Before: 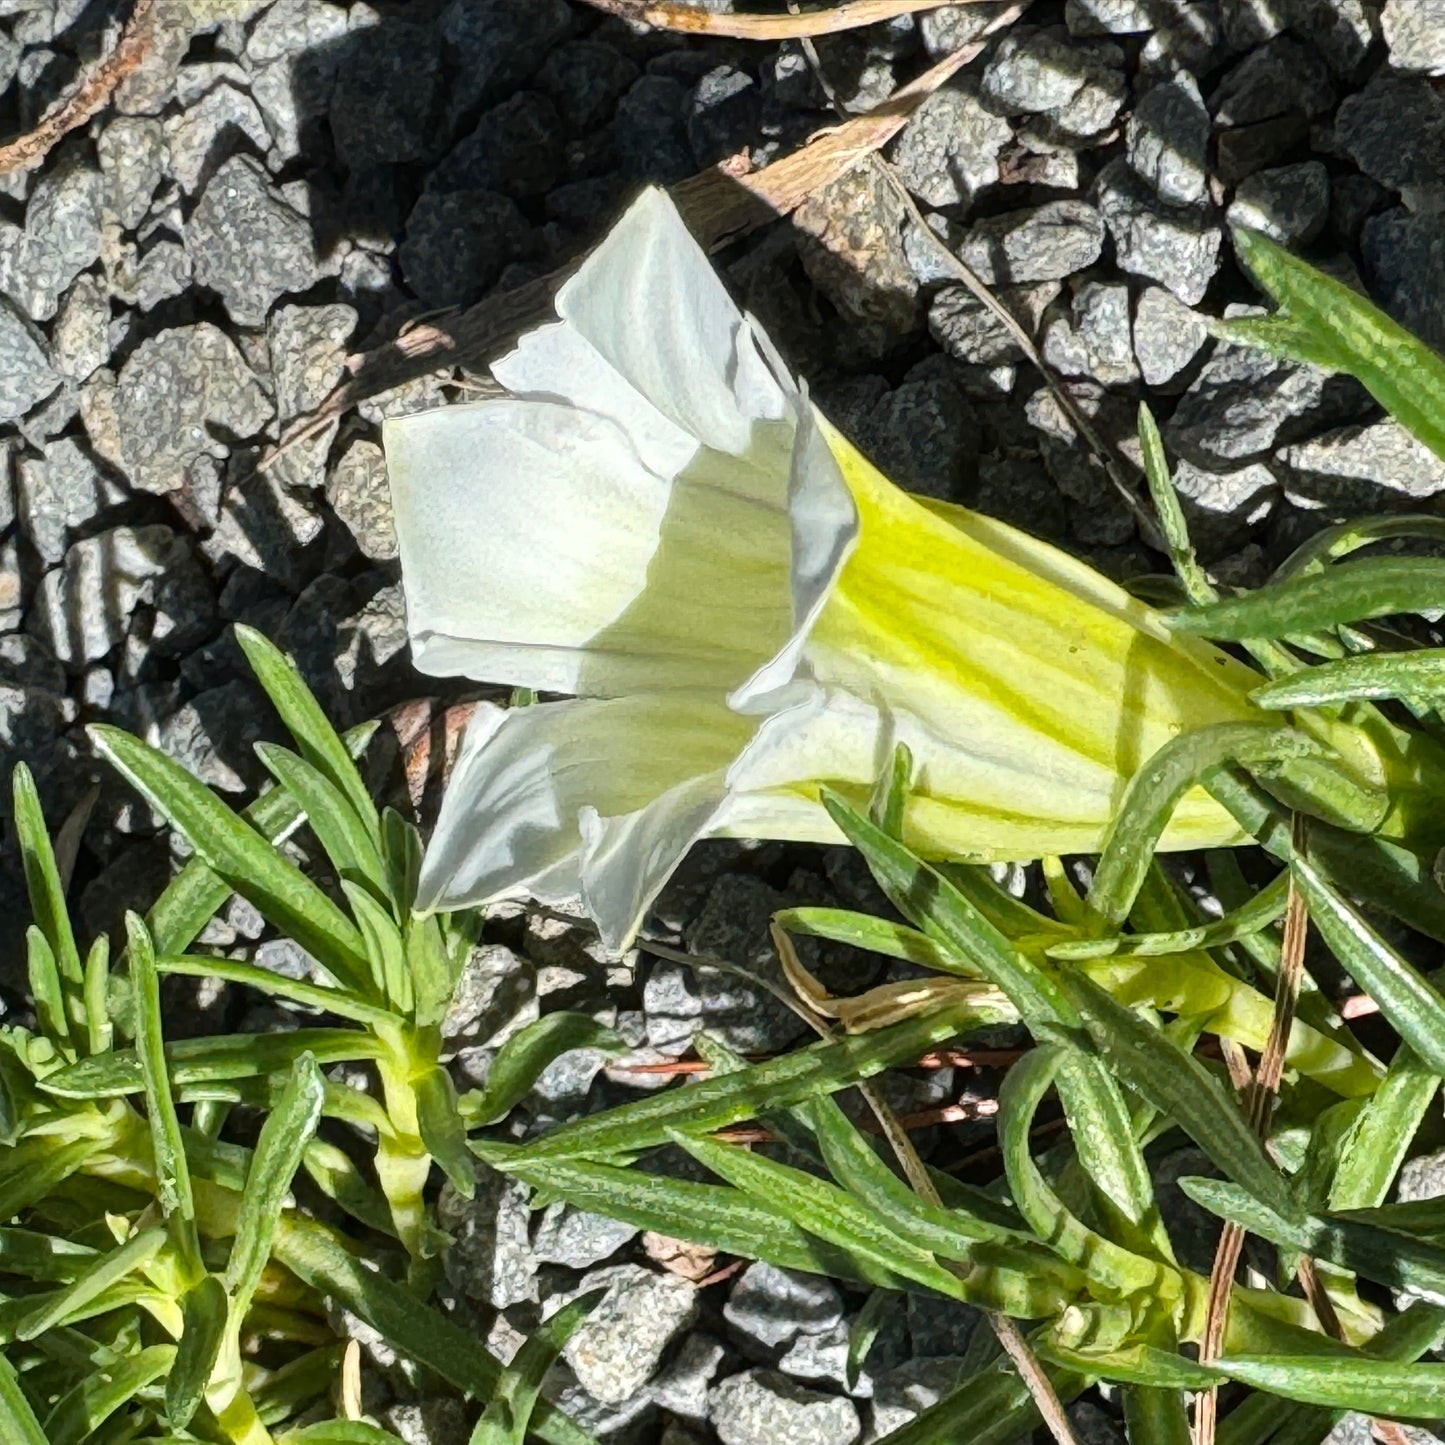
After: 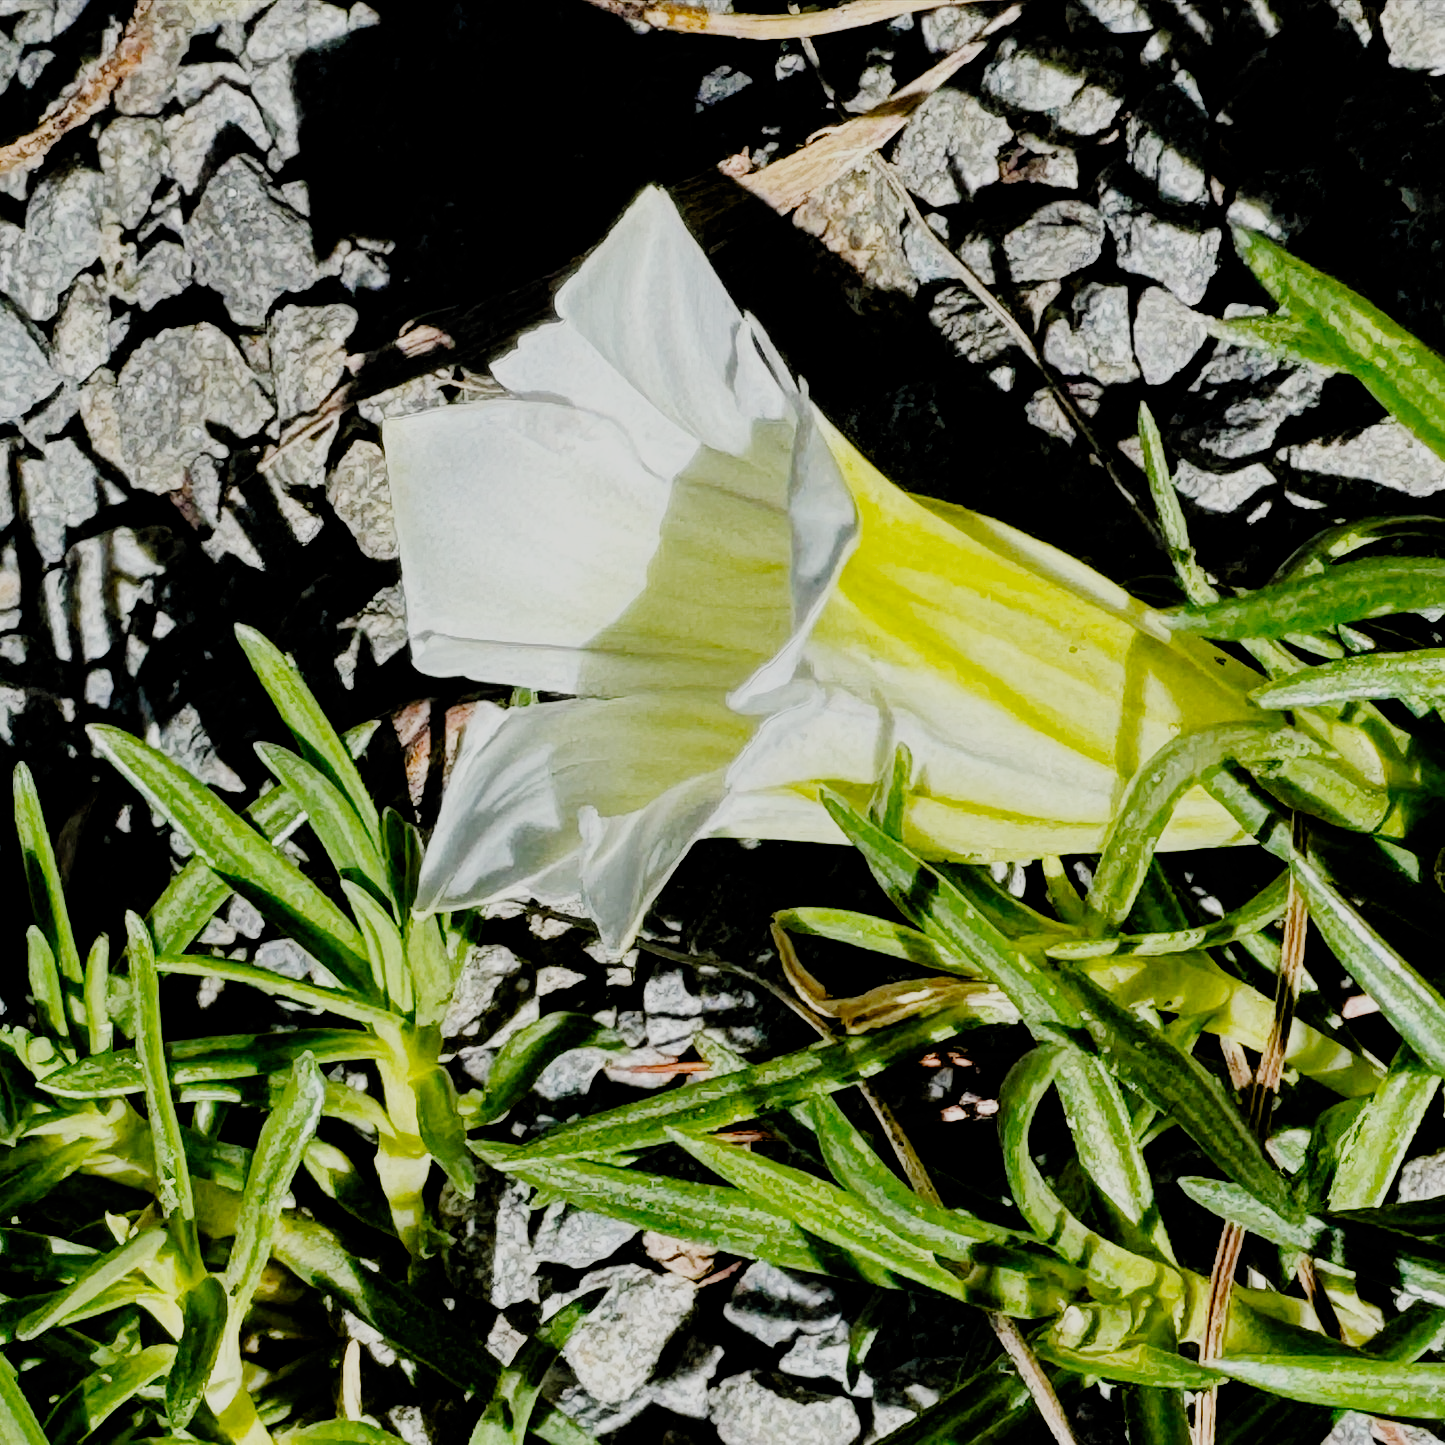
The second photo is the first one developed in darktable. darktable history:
filmic rgb: black relative exposure -3.19 EV, white relative exposure 7.01 EV, threshold 5.98 EV, hardness 1.47, contrast 1.357, add noise in highlights 0.001, preserve chrominance no, color science v3 (2019), use custom middle-gray values true, contrast in highlights soft, enable highlight reconstruction true
